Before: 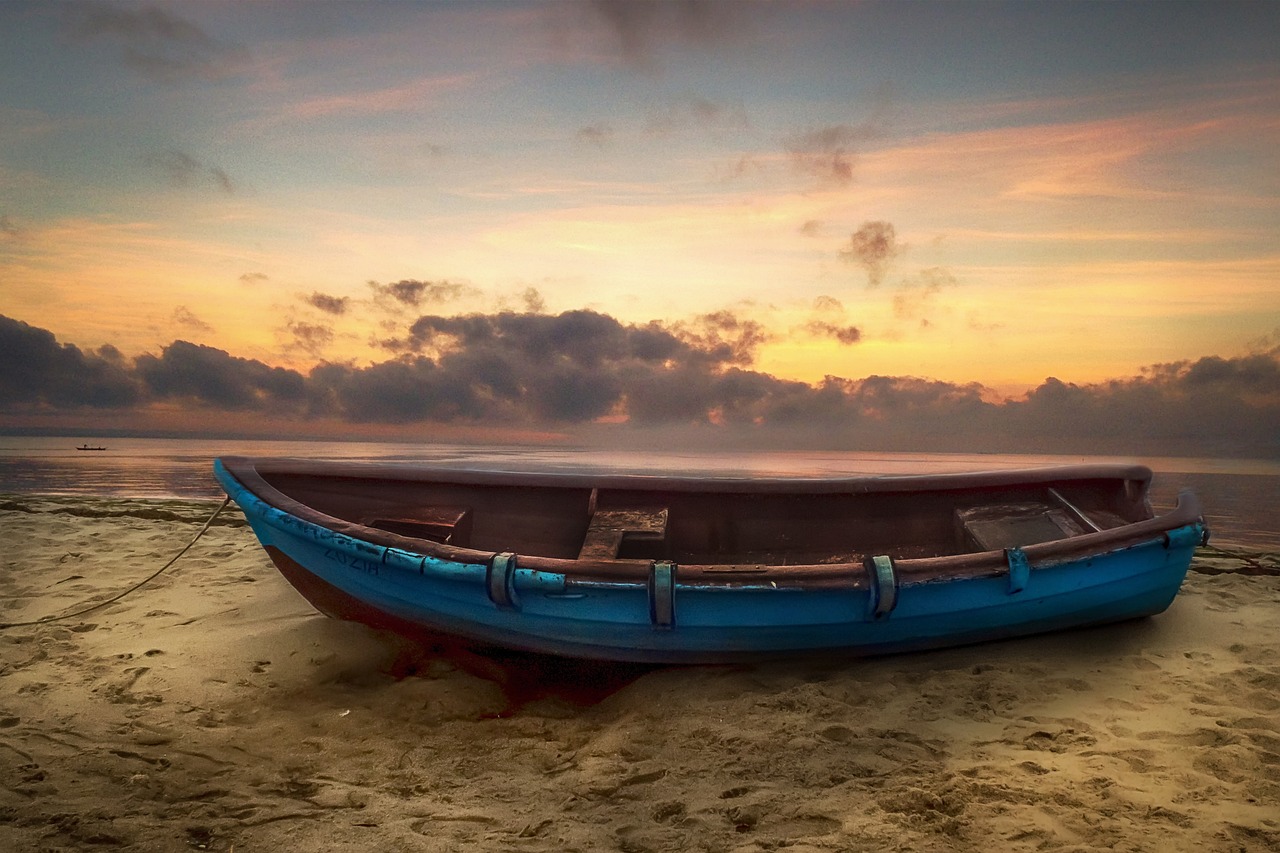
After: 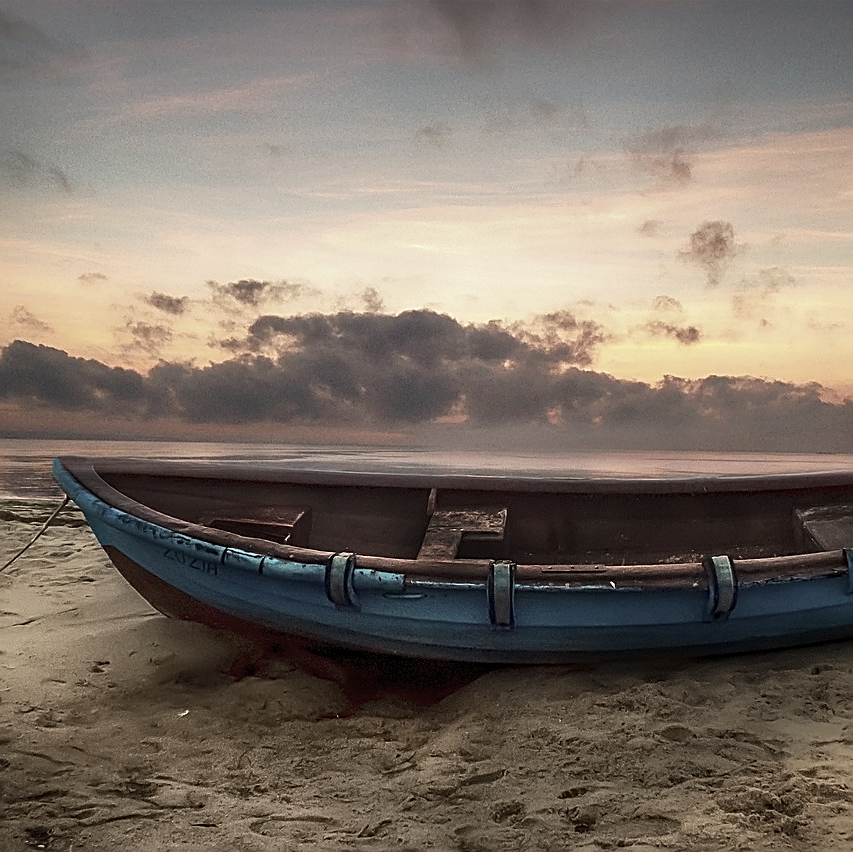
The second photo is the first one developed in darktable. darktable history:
color zones: curves: ch1 [(0, 0.292) (0.001, 0.292) (0.2, 0.264) (0.4, 0.248) (0.6, 0.248) (0.8, 0.264) (0.999, 0.292) (1, 0.292)]
crop and rotate: left 12.648%, right 20.685%
shadows and highlights: shadows 29.61, highlights -30.47, low approximation 0.01, soften with gaussian
sharpen: amount 0.75
